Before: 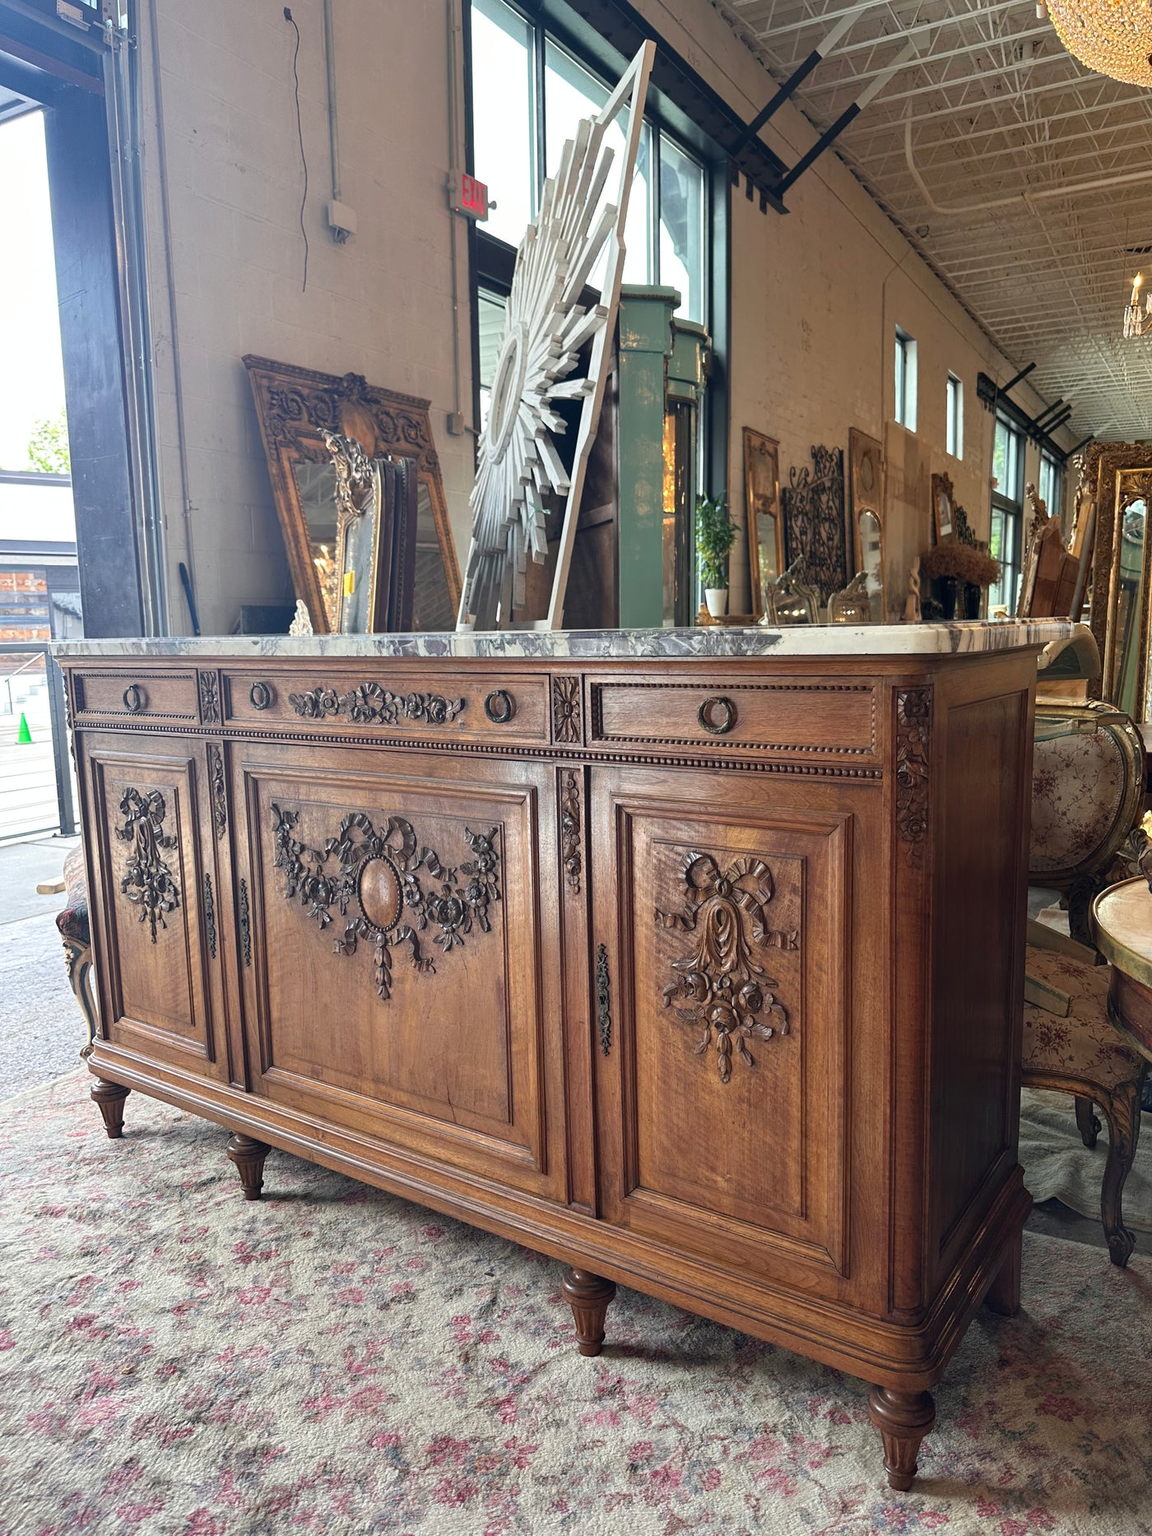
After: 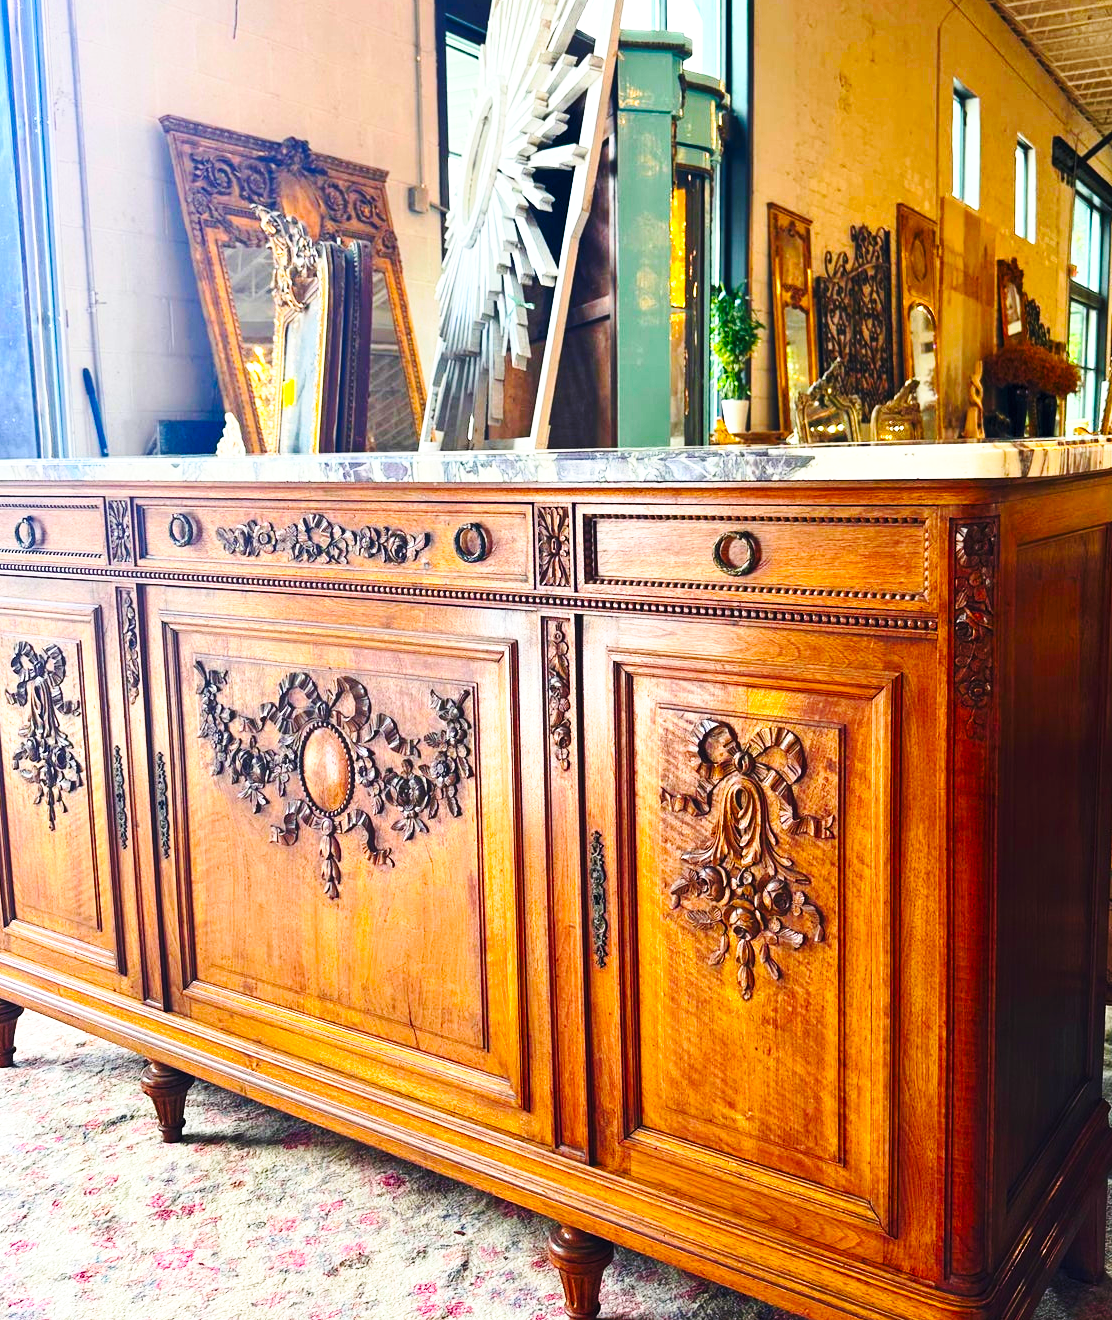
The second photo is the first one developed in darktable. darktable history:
crop: left 9.712%, top 16.928%, right 10.845%, bottom 12.332%
contrast brightness saturation: contrast 0.2, brightness 0.16, saturation 0.22
base curve: curves: ch0 [(0, 0) (0.028, 0.03) (0.121, 0.232) (0.46, 0.748) (0.859, 0.968) (1, 1)], preserve colors none
color balance rgb: linear chroma grading › global chroma 9%, perceptual saturation grading › global saturation 36%, perceptual saturation grading › shadows 35%, perceptual brilliance grading › global brilliance 15%, perceptual brilliance grading › shadows -35%, global vibrance 15%
